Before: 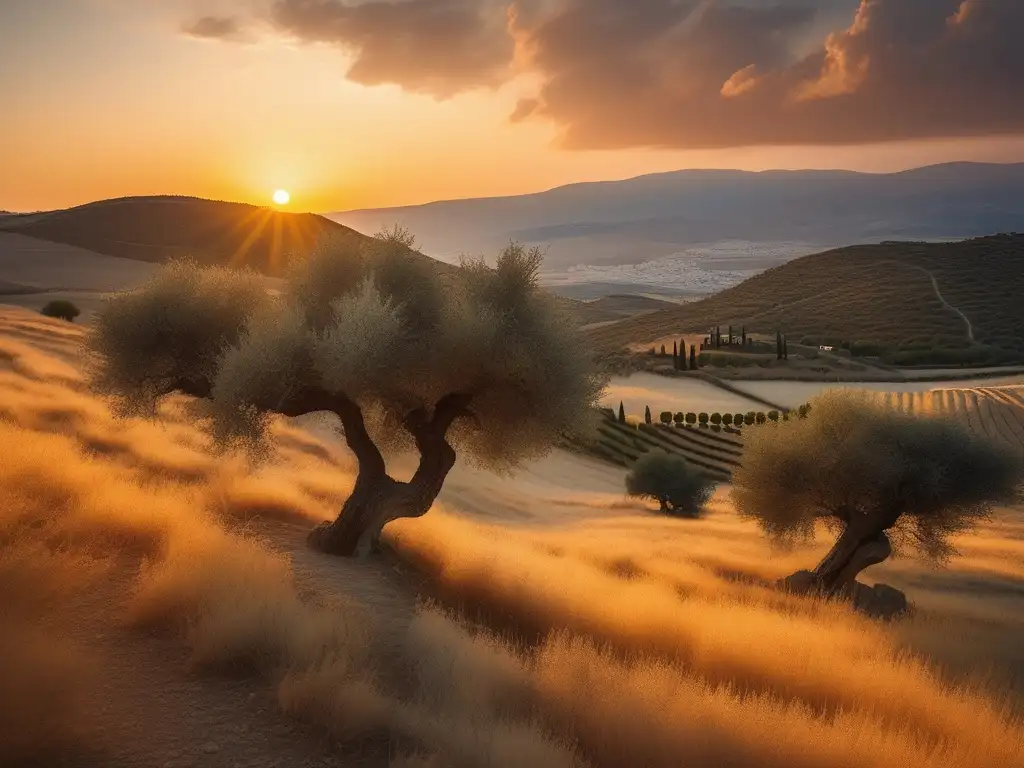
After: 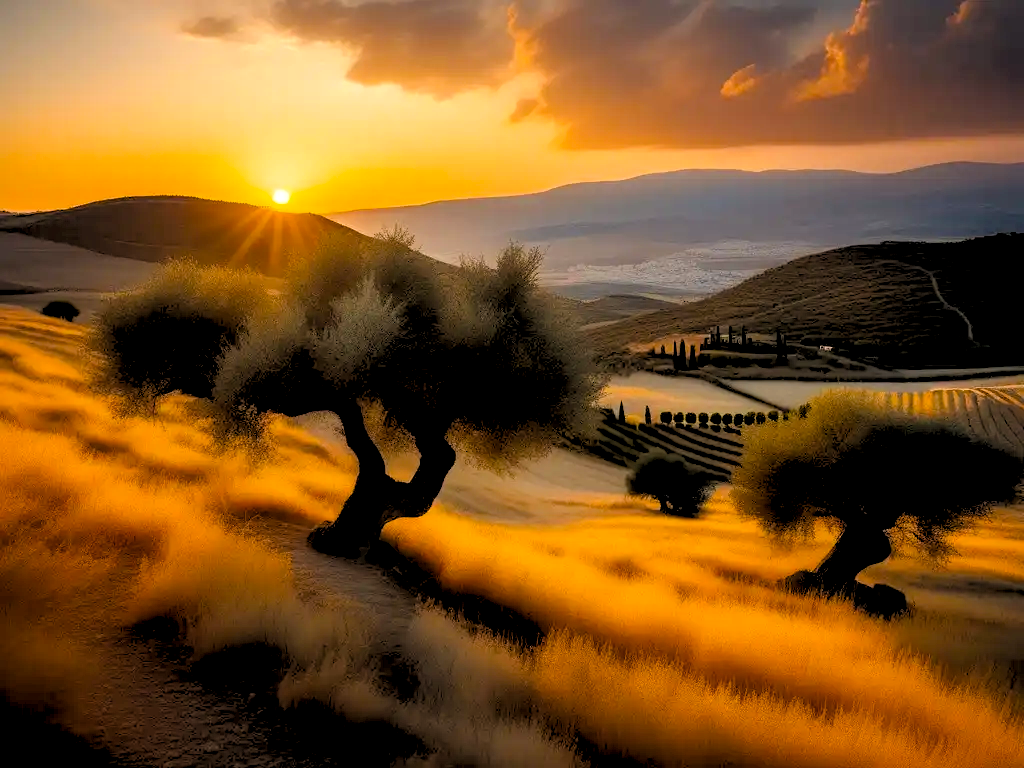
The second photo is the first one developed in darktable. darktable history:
rgb levels: levels [[0.029, 0.461, 0.922], [0, 0.5, 1], [0, 0.5, 1]]
local contrast: highlights 100%, shadows 100%, detail 120%, midtone range 0.2
rotate and perspective: crop left 0, crop top 0
color balance rgb: linear chroma grading › global chroma 10%, perceptual saturation grading › global saturation 30%, global vibrance 10%
